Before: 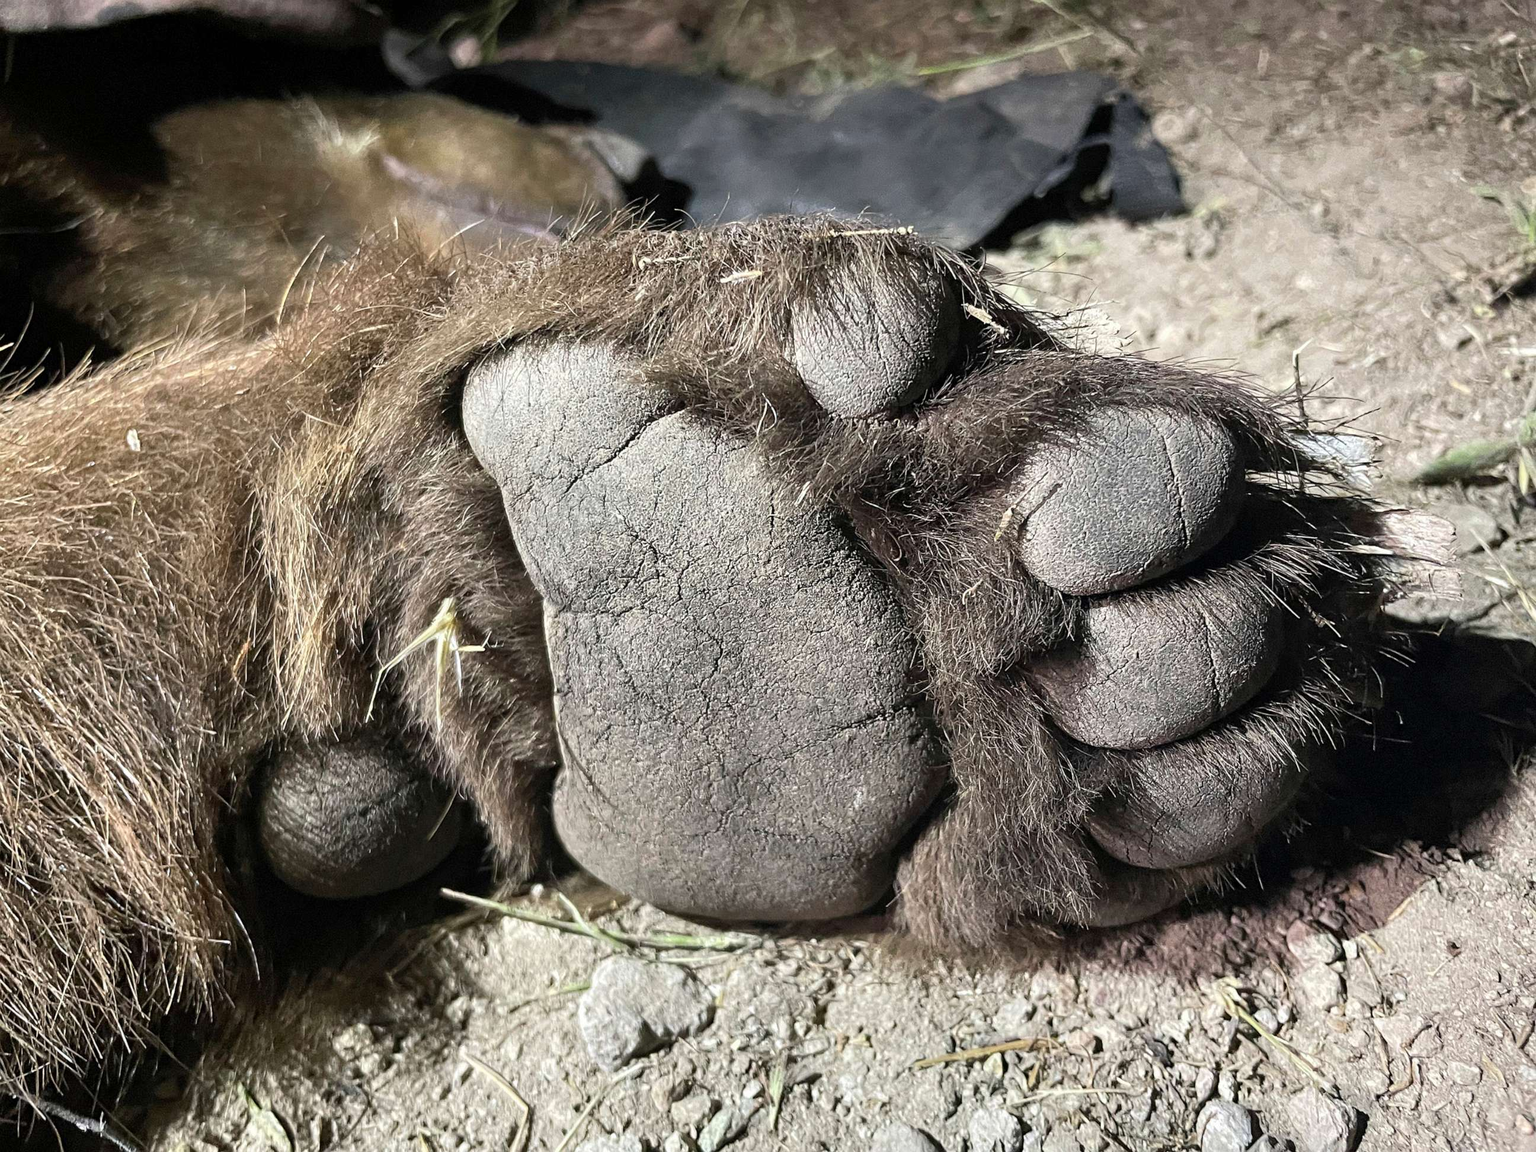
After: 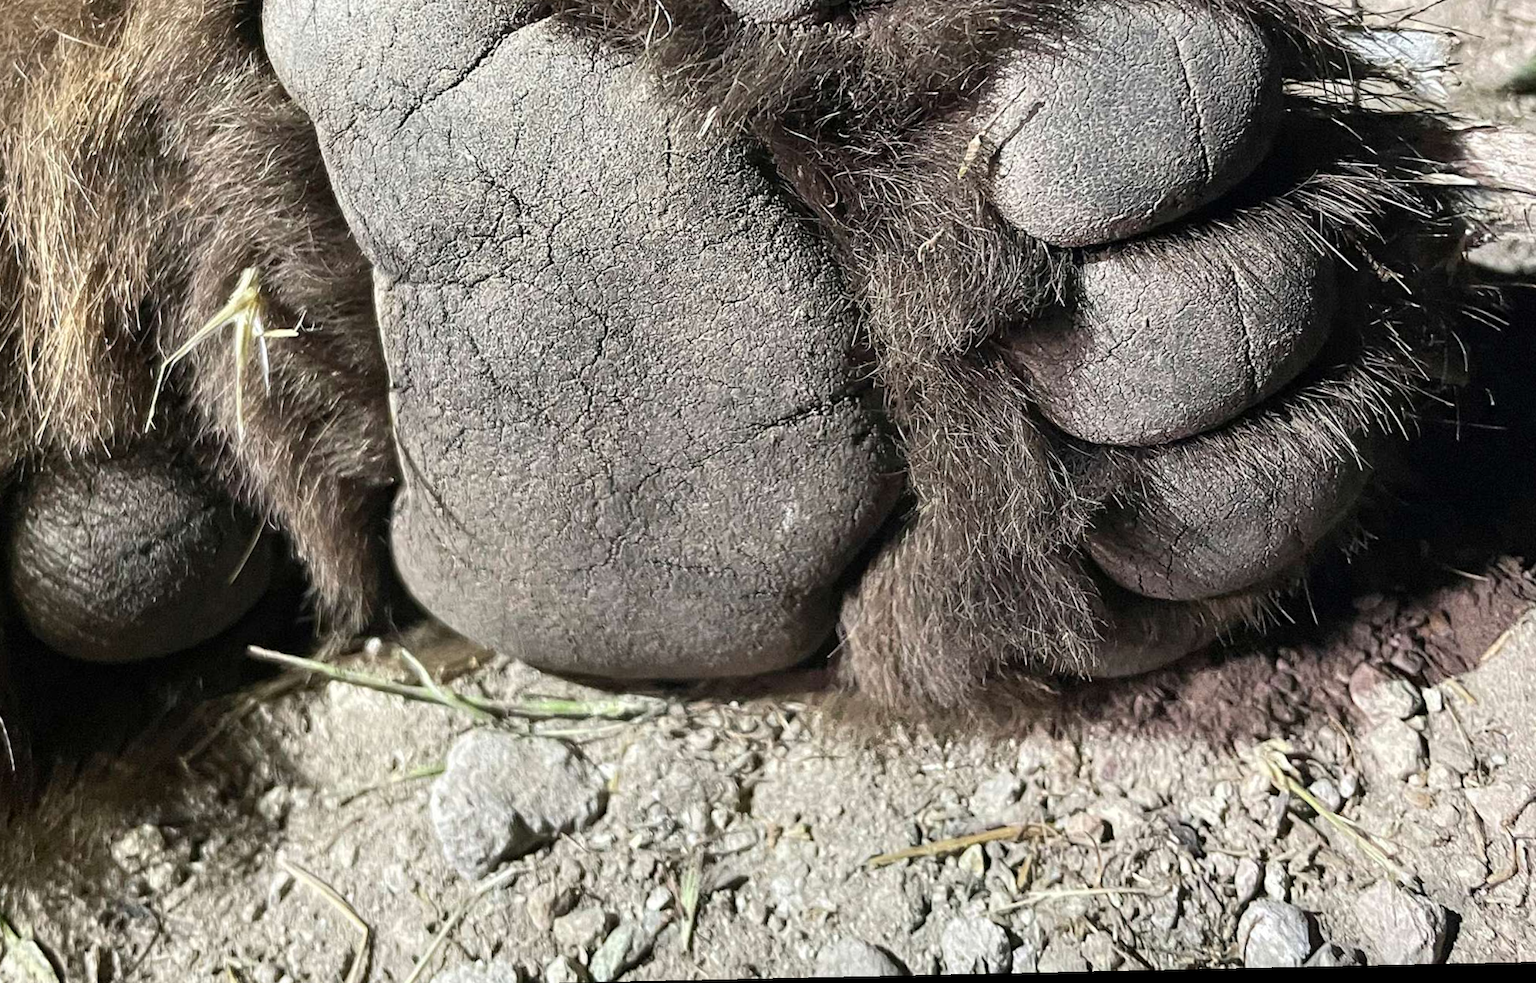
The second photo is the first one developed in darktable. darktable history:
rotate and perspective: rotation -1.24°, automatic cropping off
crop and rotate: left 17.299%, top 35.115%, right 7.015%, bottom 1.024%
tone equalizer: on, module defaults
